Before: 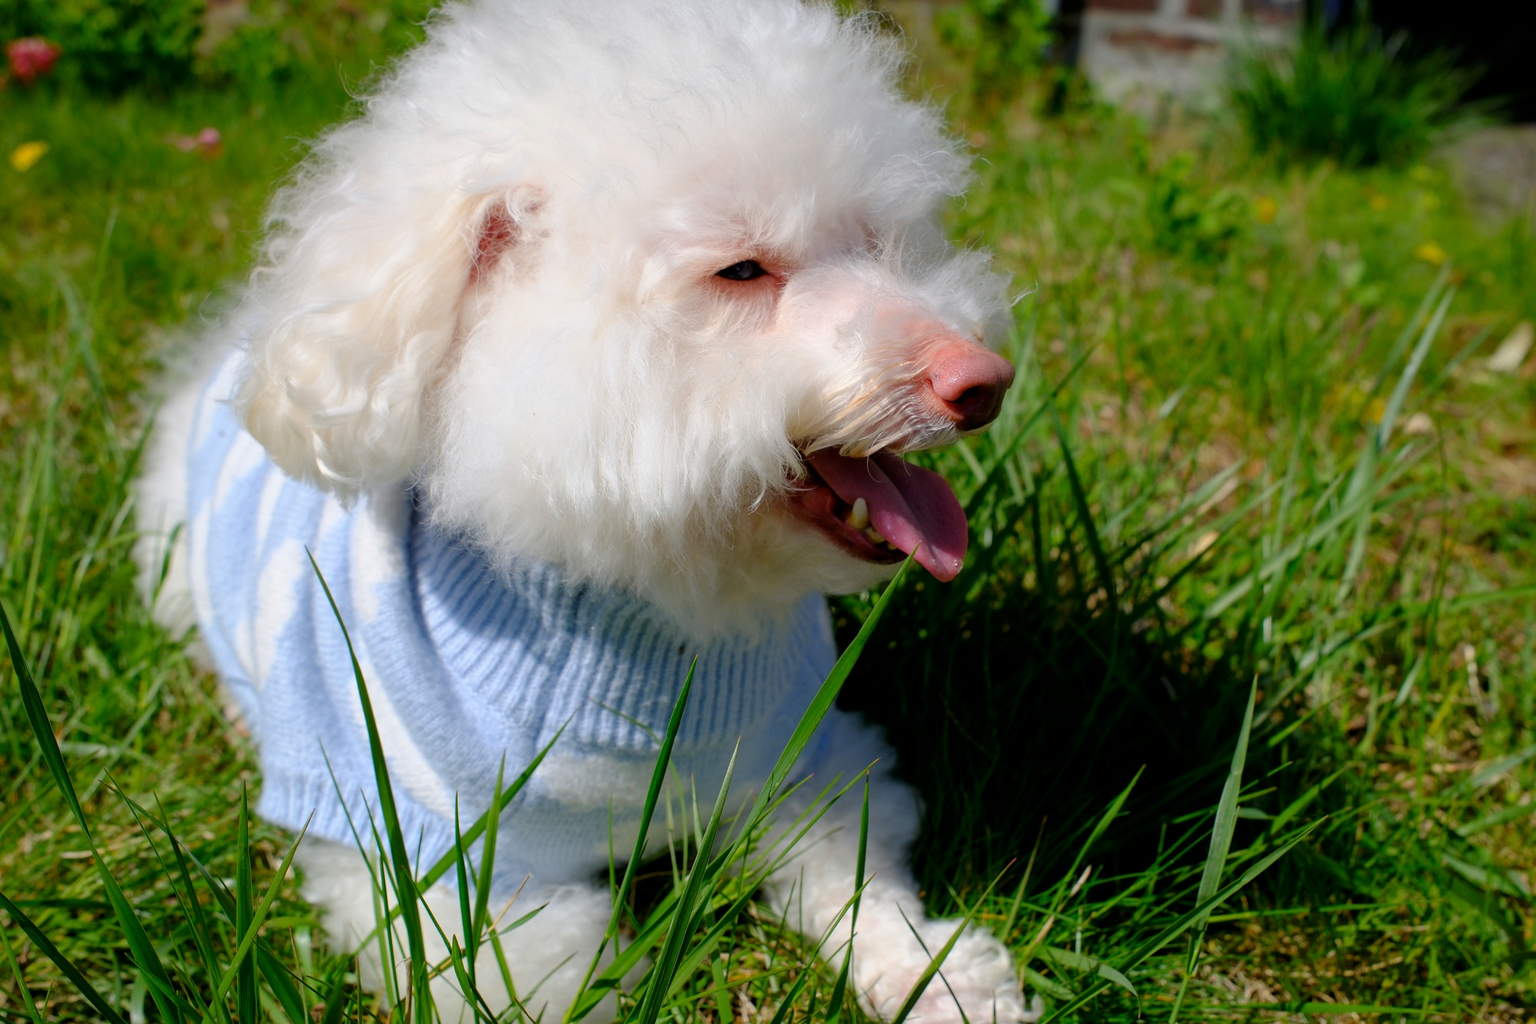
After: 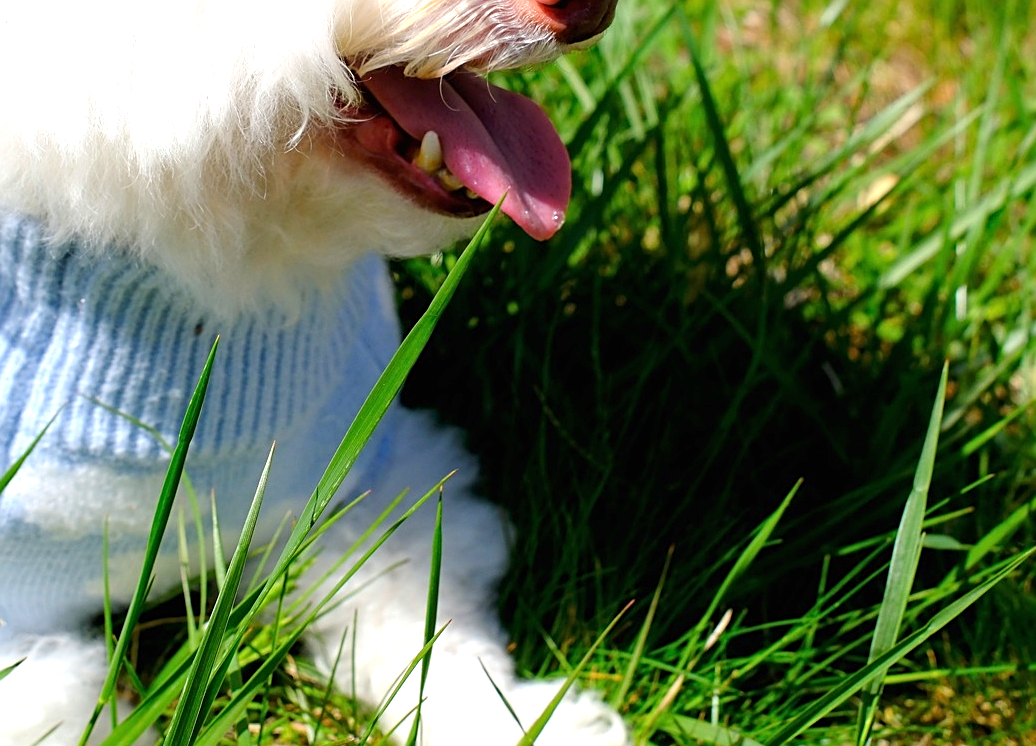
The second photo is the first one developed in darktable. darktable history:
crop: left 34.479%, top 38.822%, right 13.718%, bottom 5.172%
exposure: black level correction 0, exposure 1 EV, compensate exposure bias true, compensate highlight preservation false
sharpen: on, module defaults
